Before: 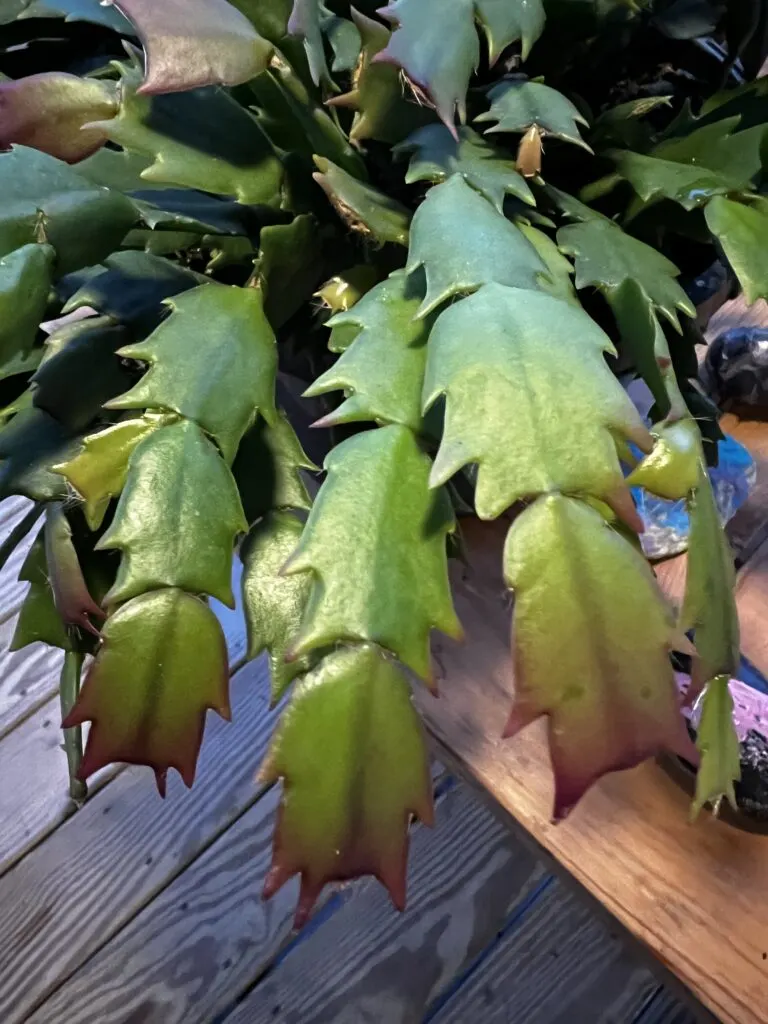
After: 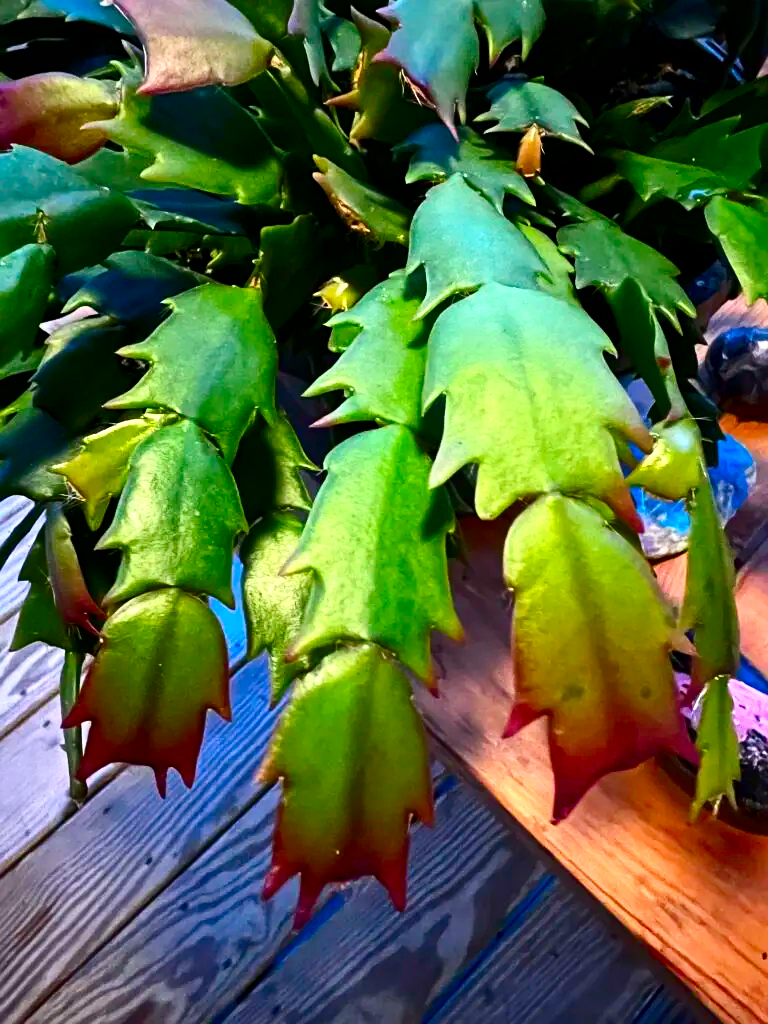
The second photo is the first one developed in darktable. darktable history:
color correction: highlights a* -0.072, highlights b* 0.119
contrast brightness saturation: contrast 0.255, brightness 0.013, saturation 0.853
color balance rgb: perceptual saturation grading › global saturation 0.554%, perceptual saturation grading › highlights -18.141%, perceptual saturation grading › mid-tones 6.939%, perceptual saturation grading › shadows 27.229%
sharpen: amount 0.21
exposure: exposure 0.174 EV, compensate highlight preservation false
local contrast: mode bilateral grid, contrast 20, coarseness 49, detail 119%, midtone range 0.2
base curve: curves: ch0 [(0, 0) (0.472, 0.455) (1, 1)], preserve colors none
